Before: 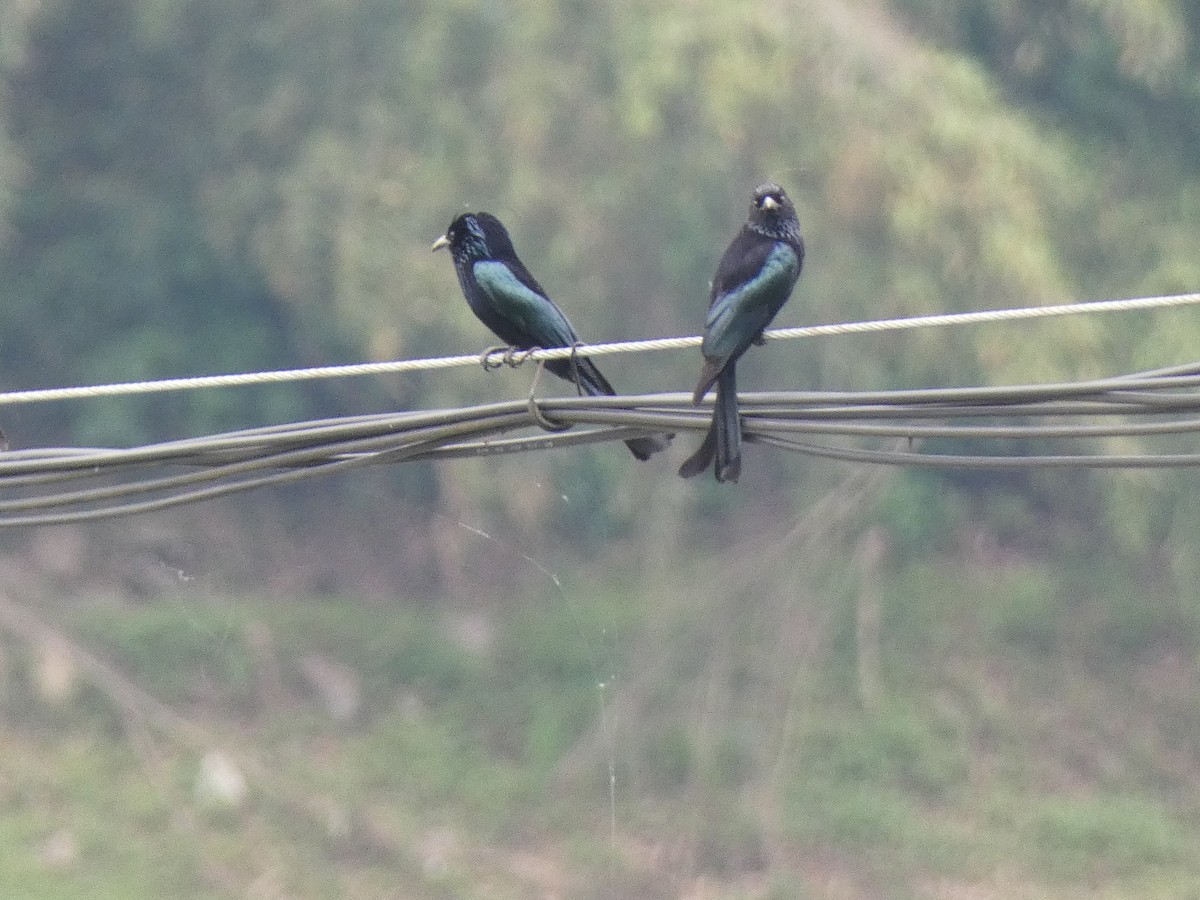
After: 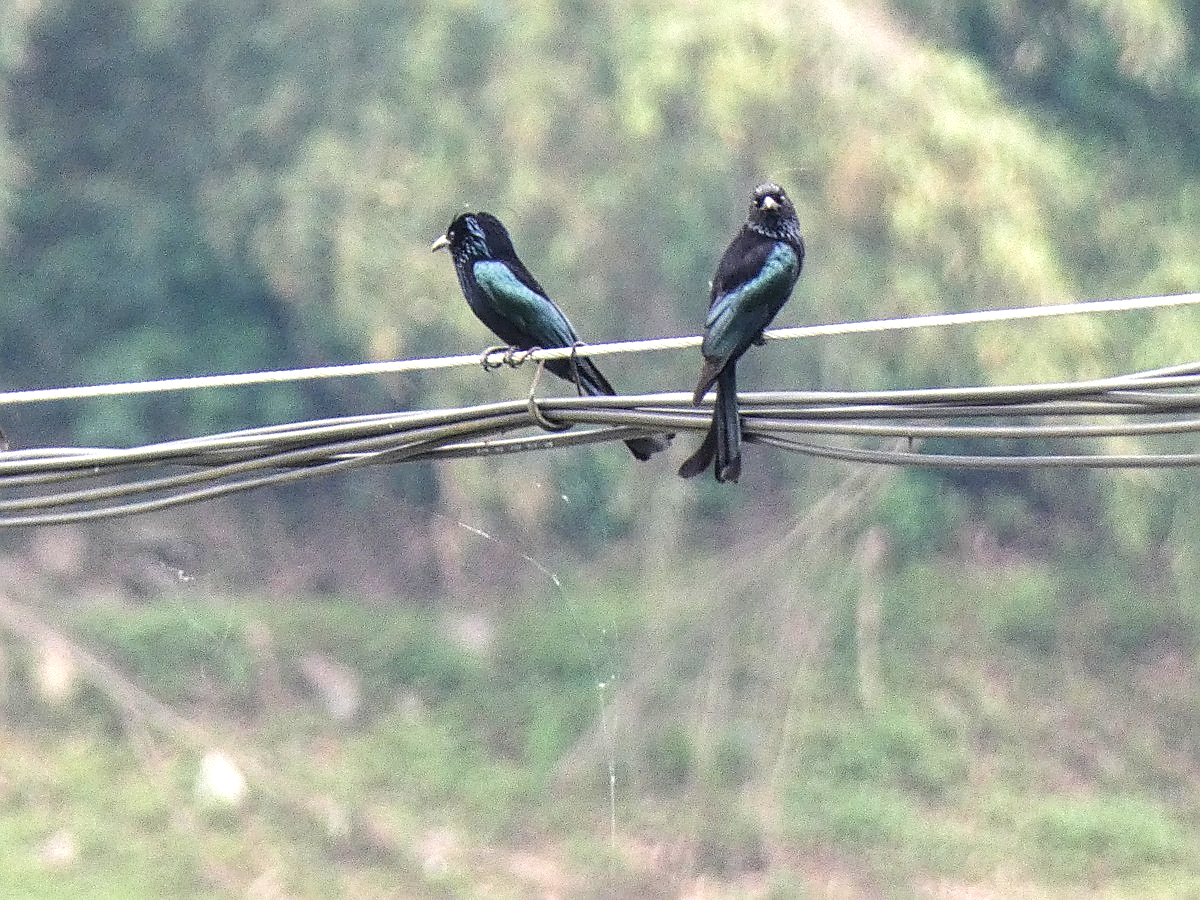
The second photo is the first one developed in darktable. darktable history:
velvia: on, module defaults
local contrast: detail 130%
sharpen: on, module defaults
tone equalizer: -8 EV -0.719 EV, -7 EV -0.667 EV, -6 EV -0.625 EV, -5 EV -0.378 EV, -3 EV 0.388 EV, -2 EV 0.6 EV, -1 EV 0.688 EV, +0 EV 0.768 EV, edges refinement/feathering 500, mask exposure compensation -1.57 EV, preserve details no
